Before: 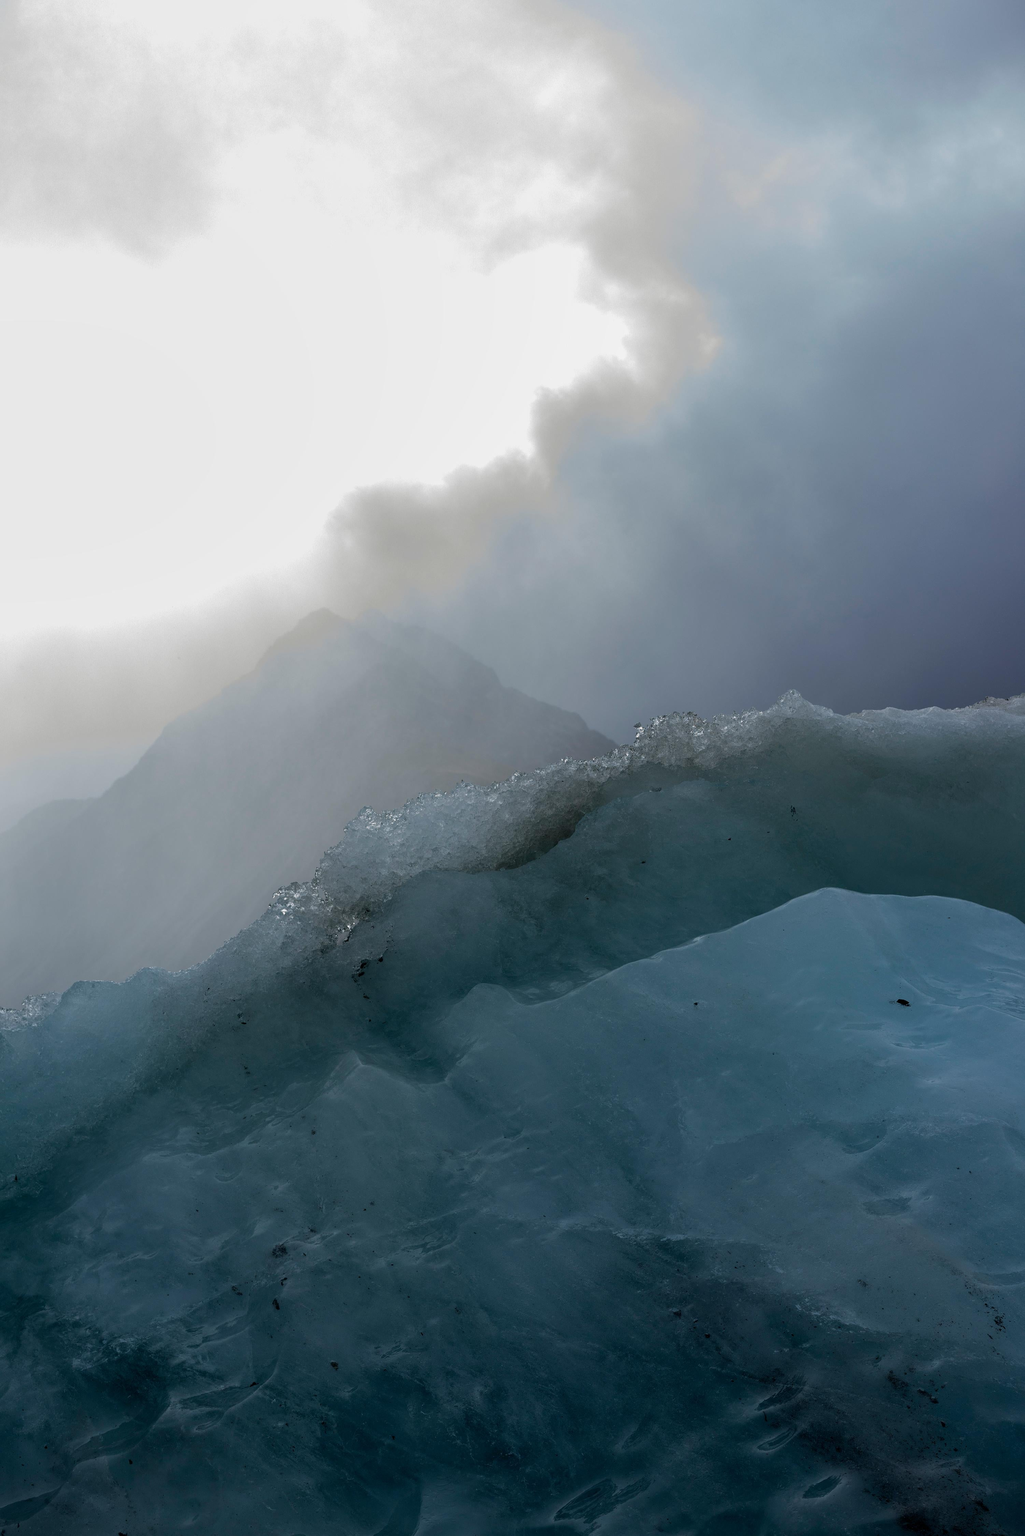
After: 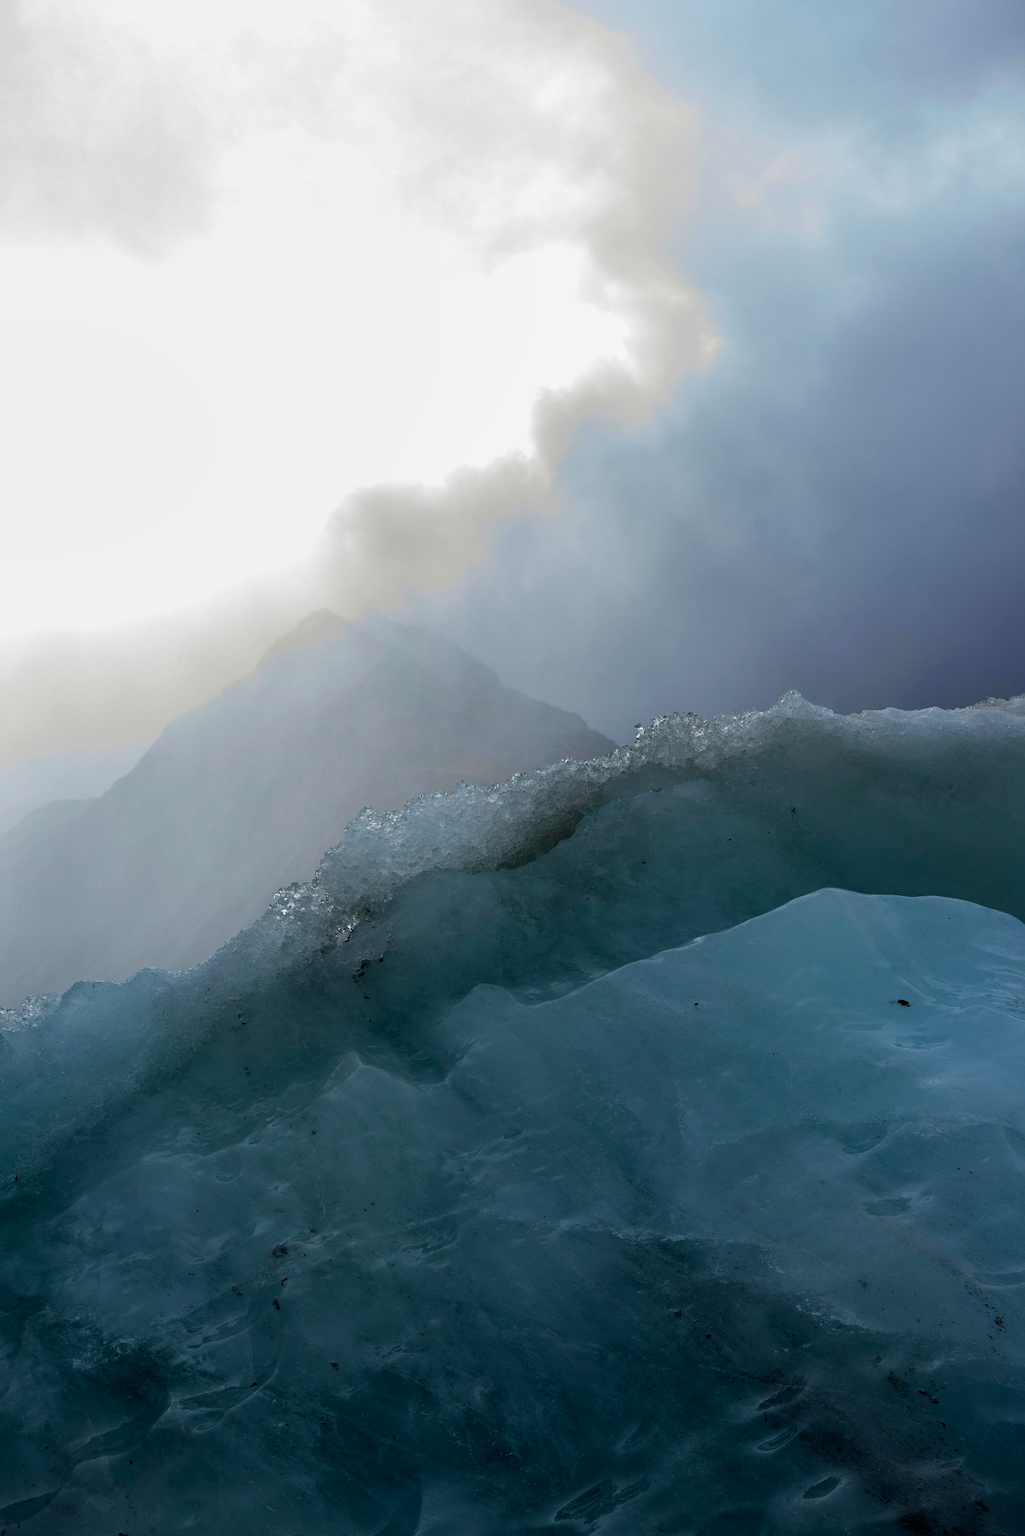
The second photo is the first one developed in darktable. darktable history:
contrast brightness saturation: contrast 0.15, brightness 0.046
velvia: on, module defaults
